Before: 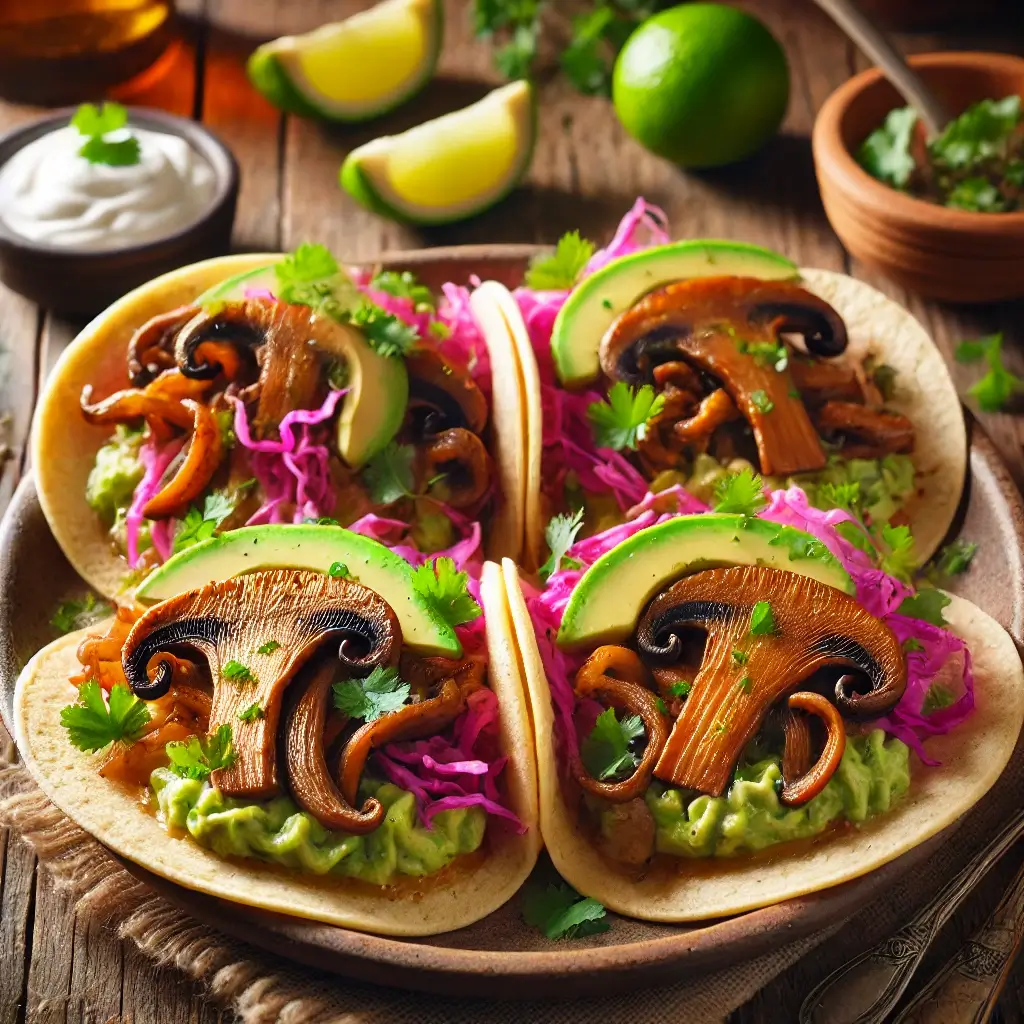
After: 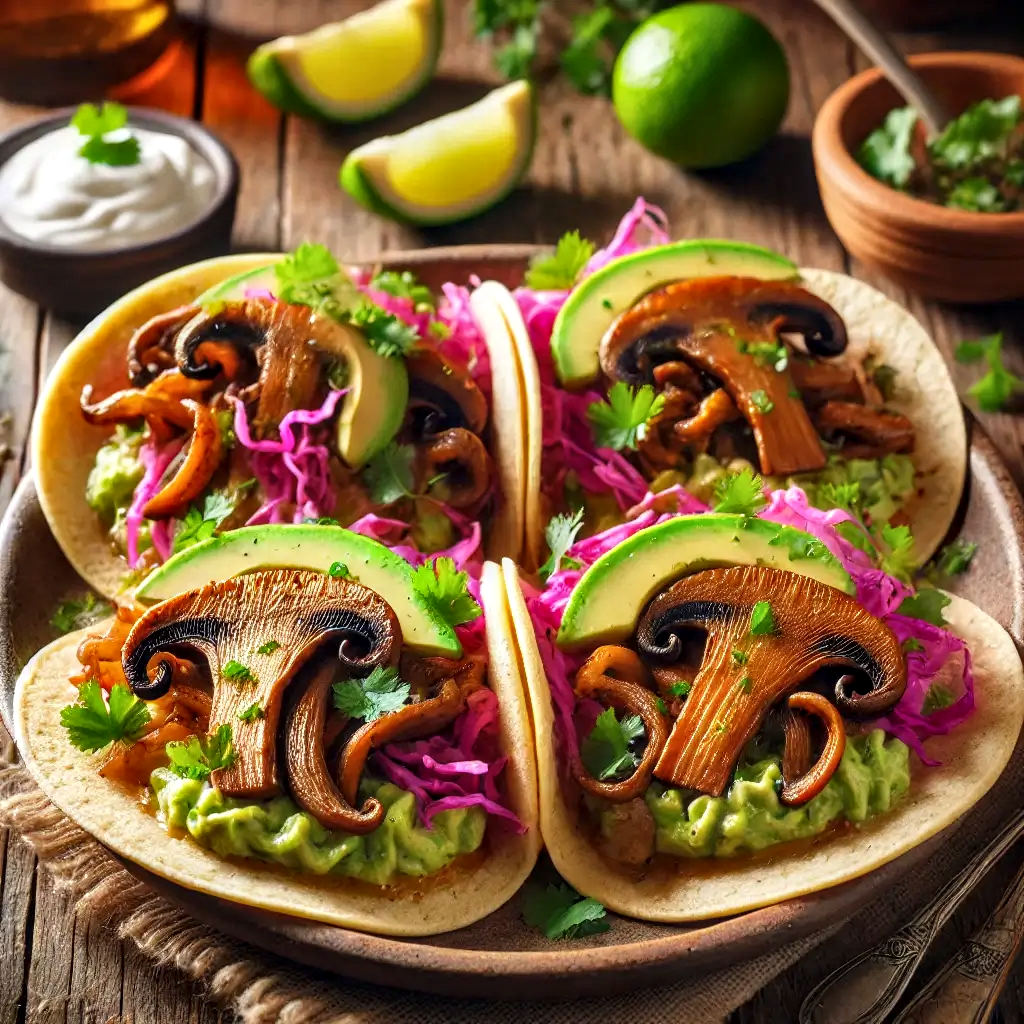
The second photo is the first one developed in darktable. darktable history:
local contrast: on, module defaults
contrast equalizer: octaves 7, y [[0.6 ×6], [0.55 ×6], [0 ×6], [0 ×6], [0 ×6]], mix 0.15
